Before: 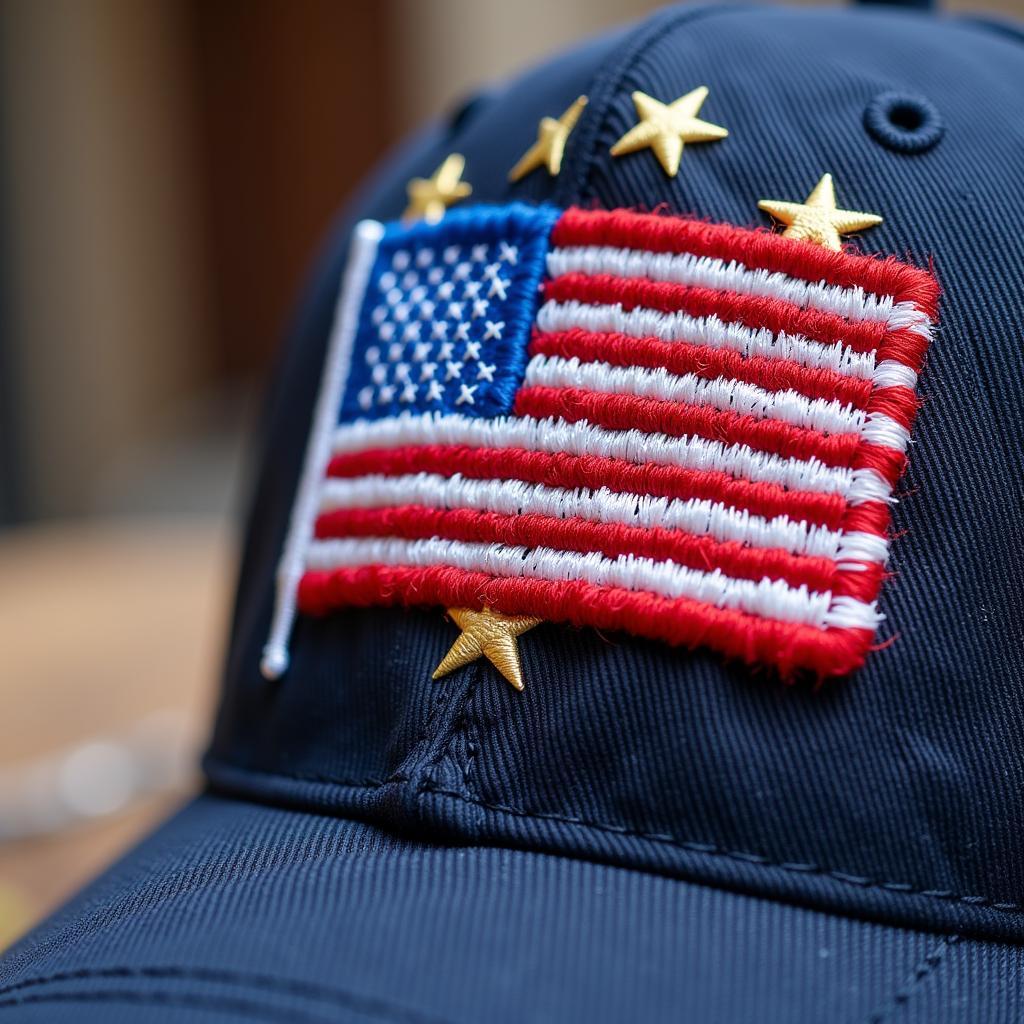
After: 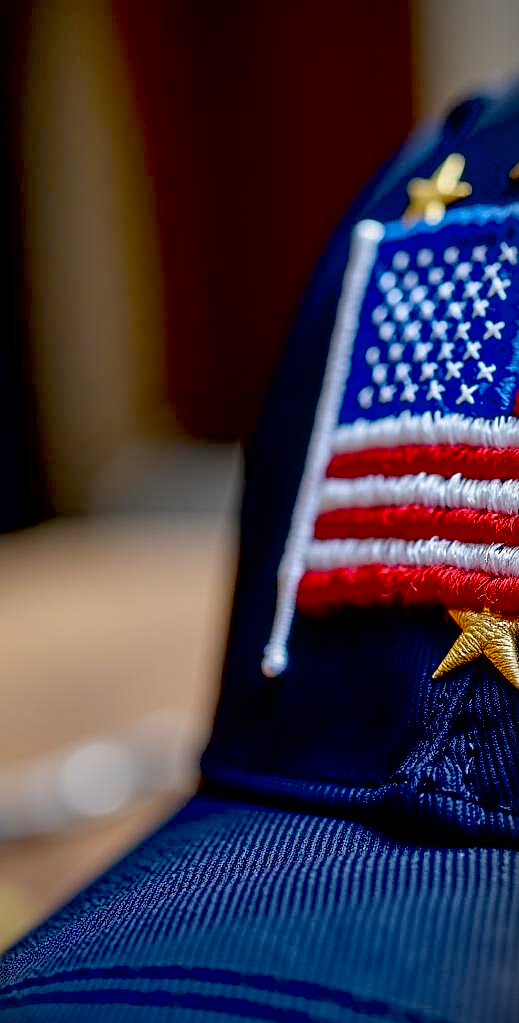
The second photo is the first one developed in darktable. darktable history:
crop and rotate: left 0.012%, top 0%, right 49.225%
exposure: black level correction 0.055, exposure -0.032 EV, compensate exposure bias true, compensate highlight preservation false
color correction: highlights b* -0.054
vignetting: fall-off start 100.83%, fall-off radius 64.97%, center (-0.123, -0.002), automatic ratio true, dithering 8-bit output
local contrast: on, module defaults
sharpen: radius 2.763
contrast brightness saturation: saturation -0.065
